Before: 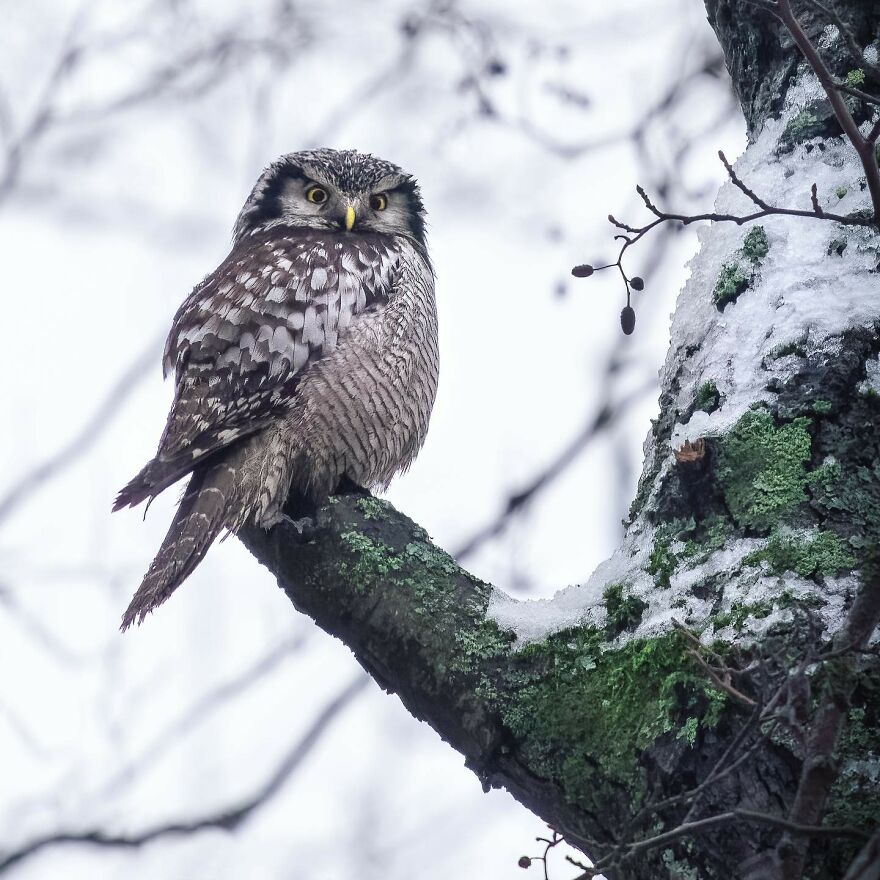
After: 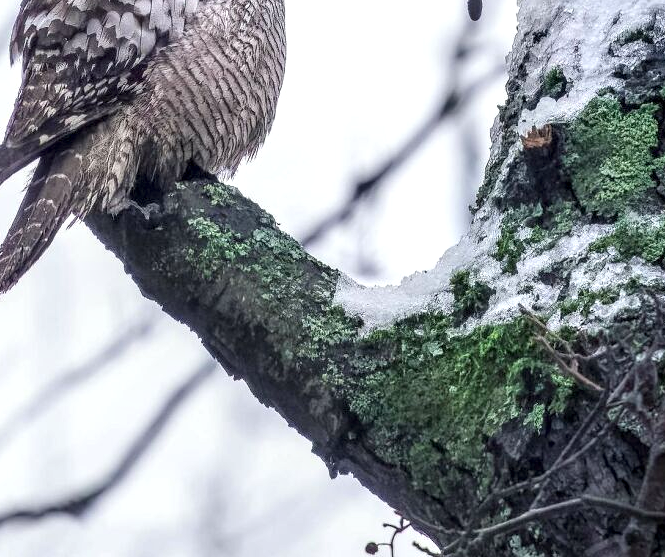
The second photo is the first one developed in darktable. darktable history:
crop and rotate: left 17.422%, top 35.703%, right 6.994%, bottom 0.915%
base curve: curves: ch0 [(0, 0) (0.989, 0.992)], preserve colors none
contrast brightness saturation: contrast 0.033, brightness 0.055, saturation 0.126
local contrast: detail 150%
